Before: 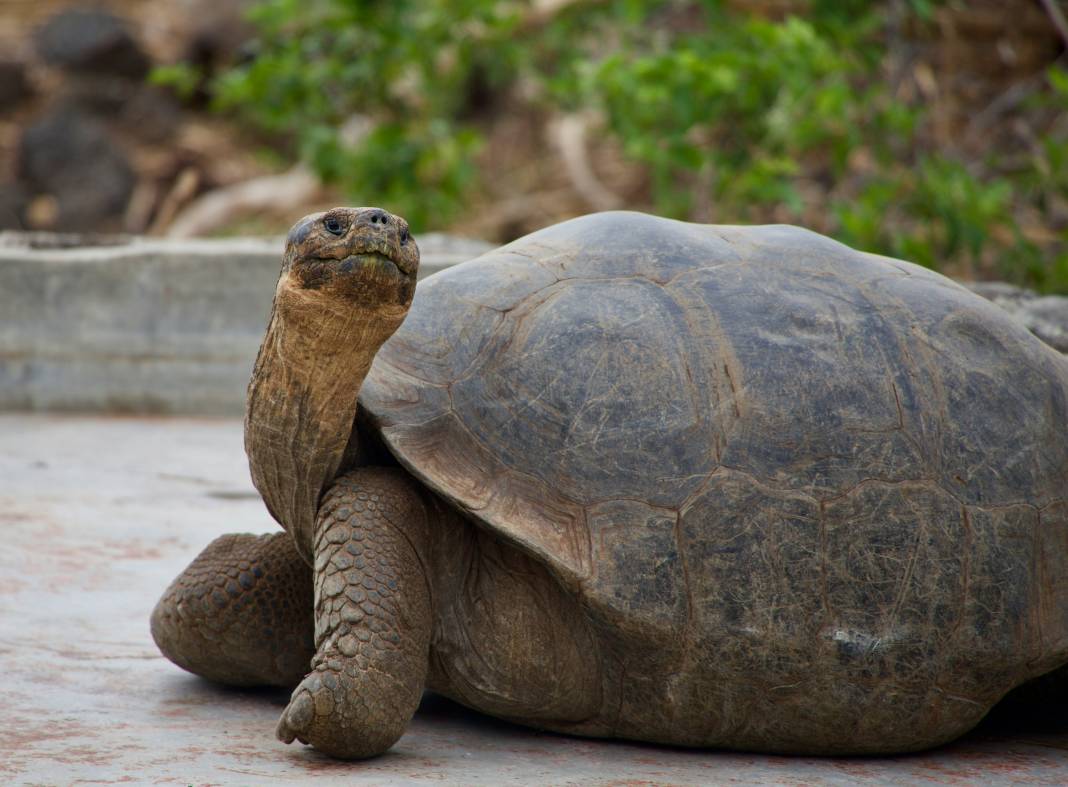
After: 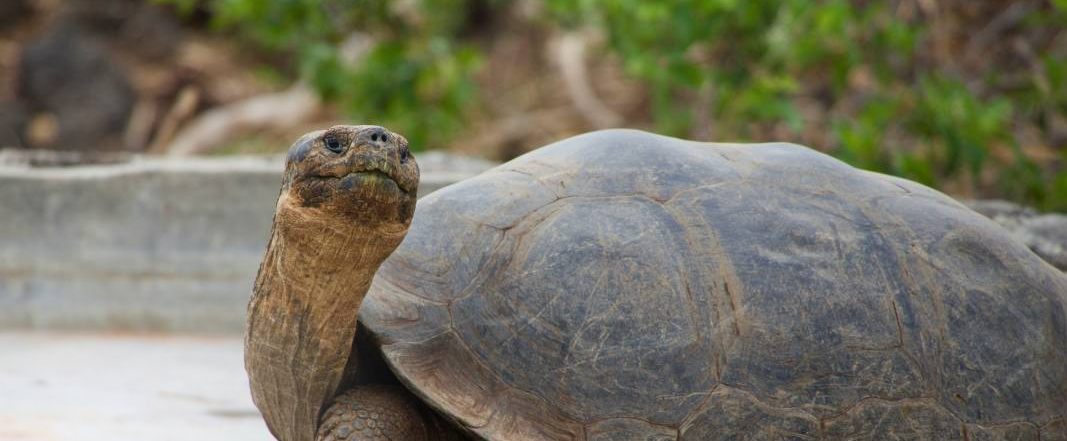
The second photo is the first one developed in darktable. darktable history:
crop and rotate: top 10.605%, bottom 33.274%
bloom: on, module defaults
